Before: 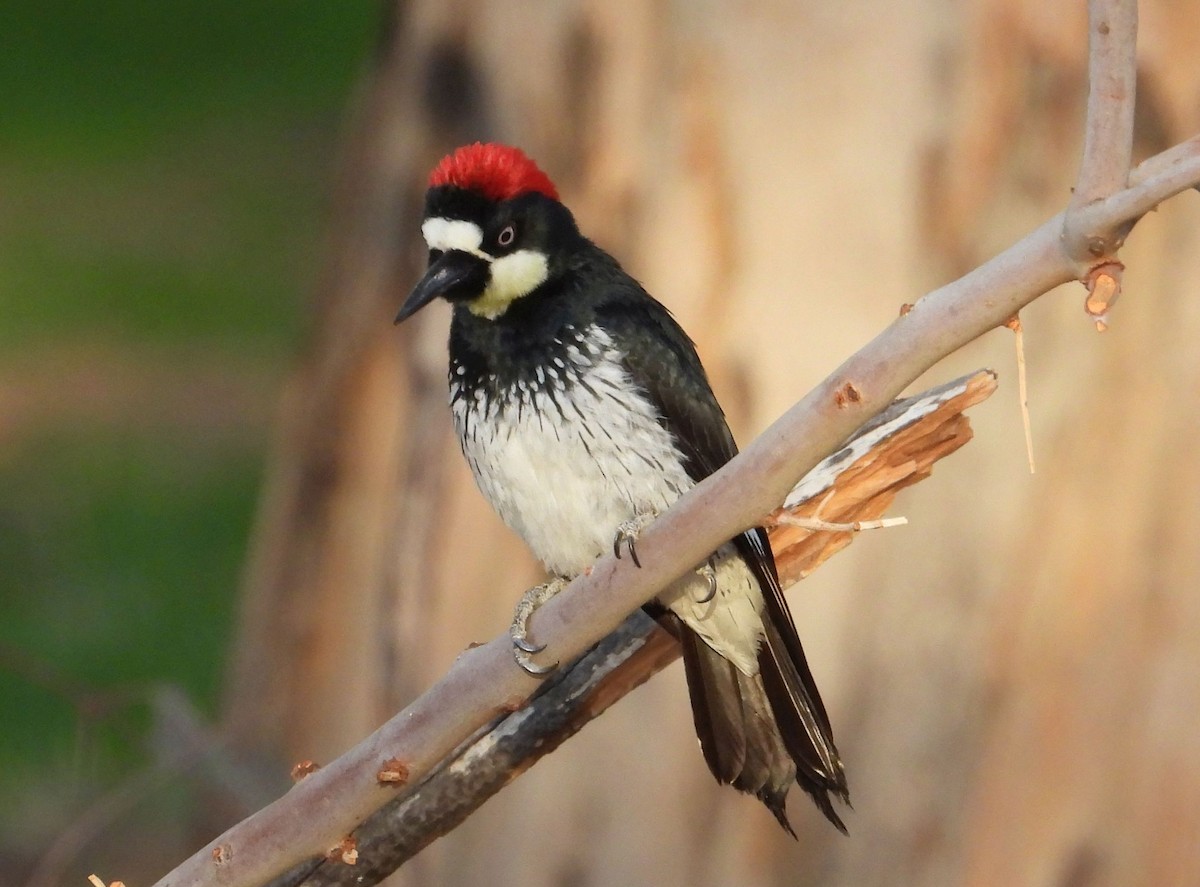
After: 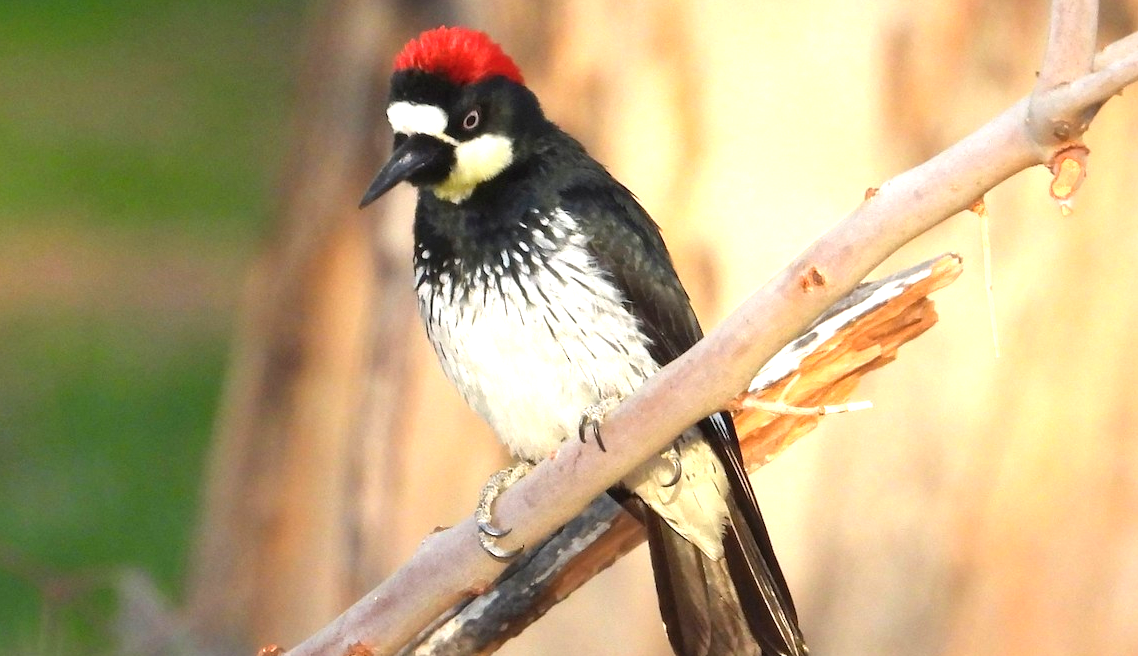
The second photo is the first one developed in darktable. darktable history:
crop and rotate: left 2.983%, top 13.293%, right 2.105%, bottom 12.66%
color balance rgb: linear chroma grading › shadows -7.676%, linear chroma grading › global chroma 9.666%, perceptual saturation grading › global saturation 0.78%
exposure: black level correction 0, exposure 0.95 EV, compensate highlight preservation false
